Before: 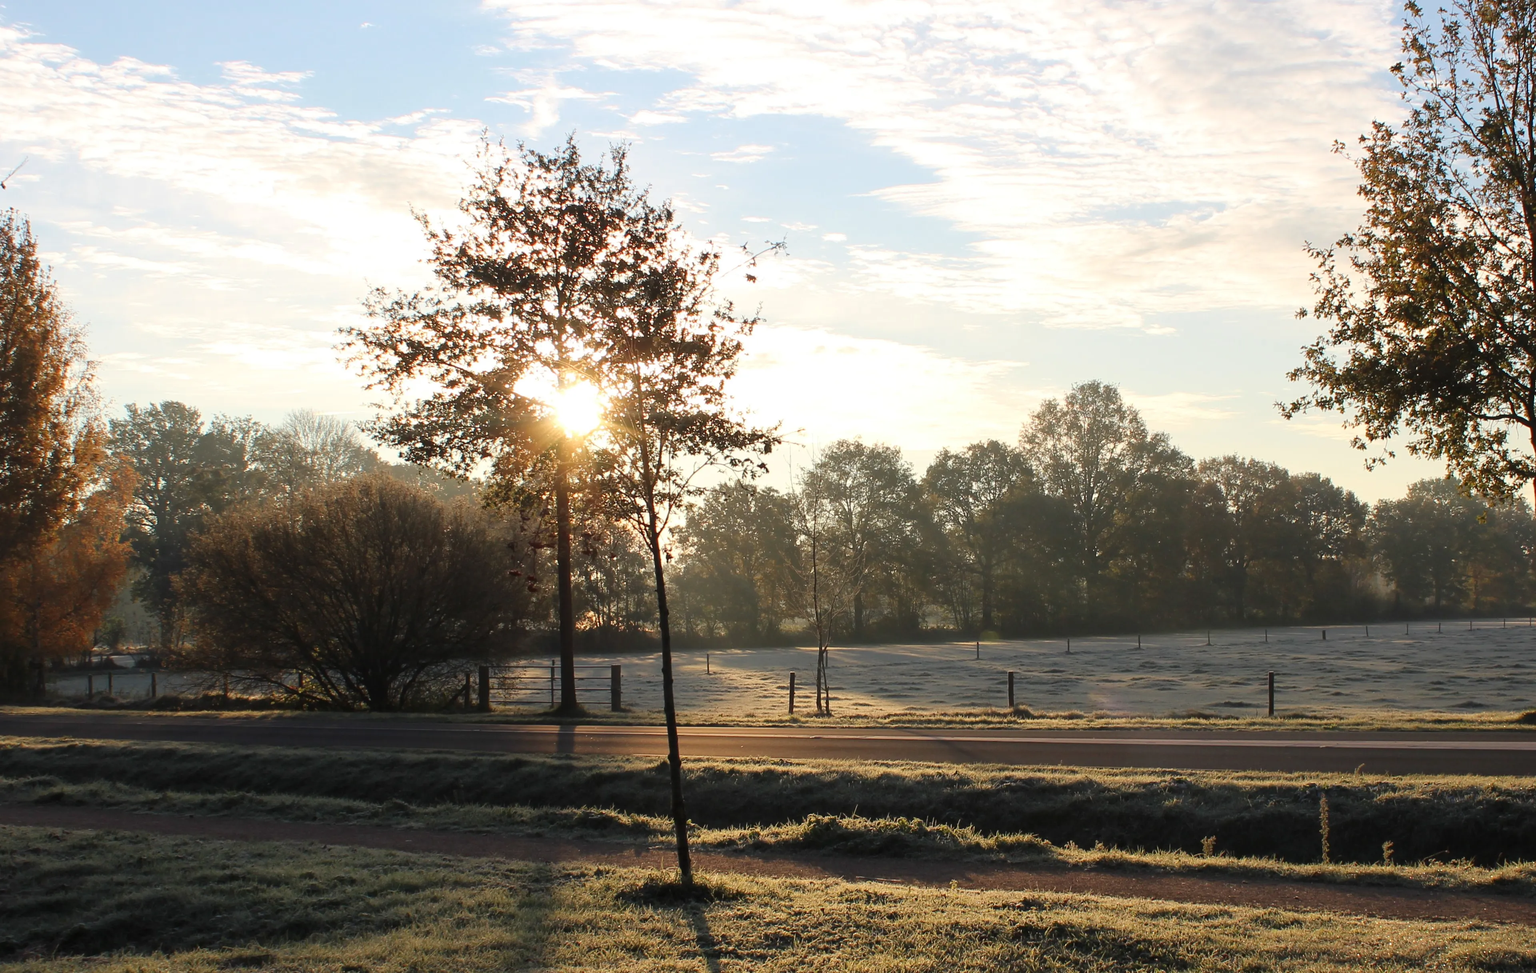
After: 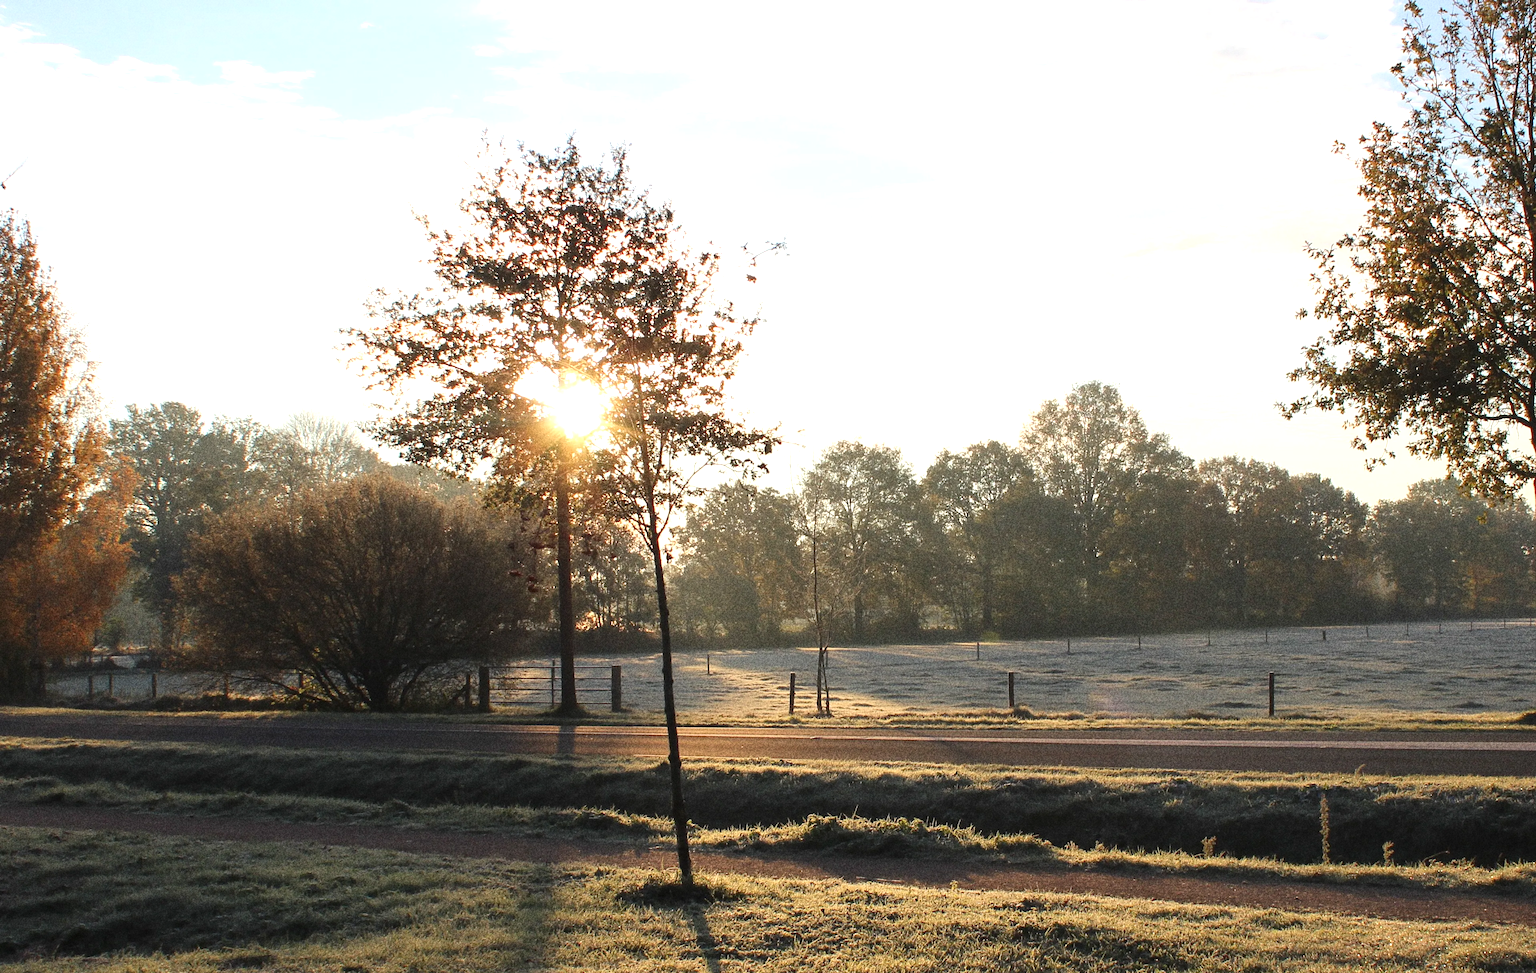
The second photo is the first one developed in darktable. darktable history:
grain: coarseness 10.62 ISO, strength 55.56%
exposure: black level correction 0, exposure 0.5 EV, compensate highlight preservation false
